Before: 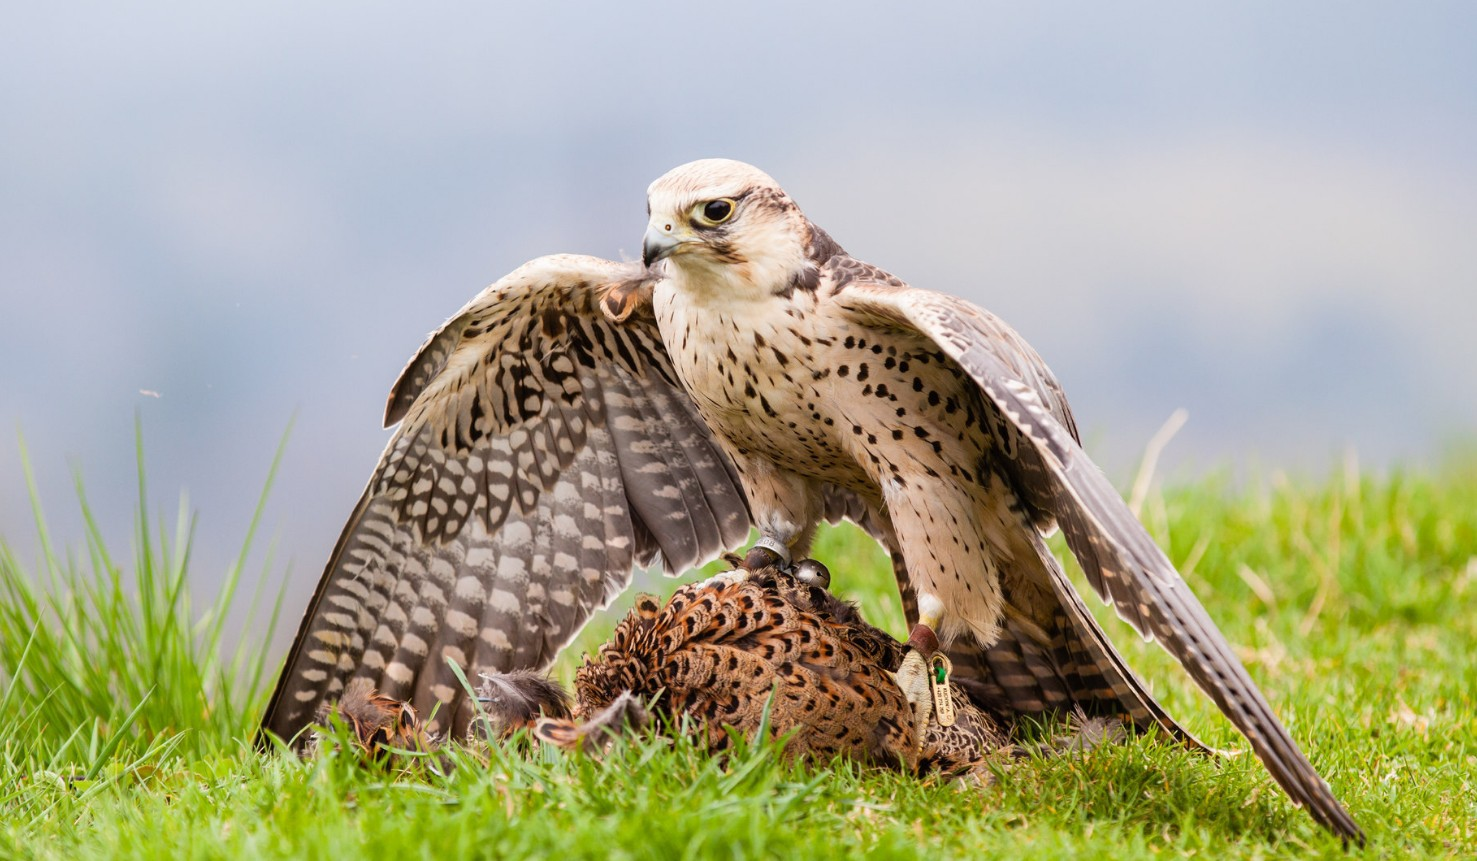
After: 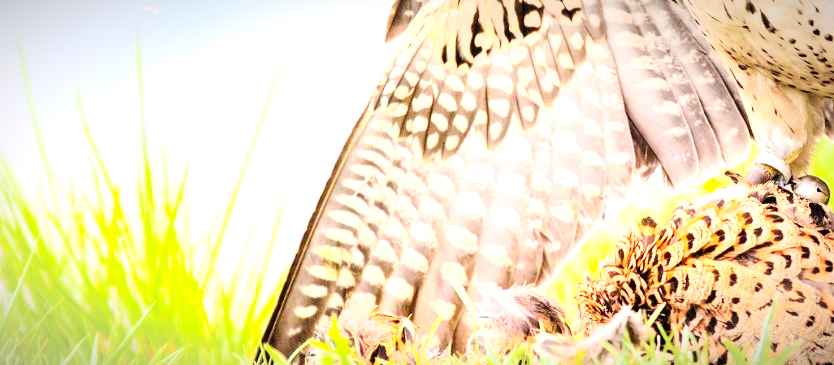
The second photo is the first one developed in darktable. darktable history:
contrast brightness saturation: contrast 0.24, brightness 0.269, saturation 0.394
levels: mode automatic, levels [0.116, 0.574, 1]
crop: top 44.651%, right 43.472%, bottom 12.869%
exposure: black level correction 0, exposure 1.031 EV, compensate highlight preservation false
tone equalizer: -8 EV -1.09 EV, -7 EV -1.03 EV, -6 EV -0.837 EV, -5 EV -0.576 EV, -3 EV 0.606 EV, -2 EV 0.861 EV, -1 EV 0.995 EV, +0 EV 1.05 EV
vignetting: fall-off radius 59.99%, automatic ratio true, unbound false
tone curve: curves: ch0 [(0, 0) (0.051, 0.027) (0.096, 0.071) (0.219, 0.248) (0.428, 0.52) (0.596, 0.713) (0.727, 0.823) (0.859, 0.924) (1, 1)]; ch1 [(0, 0) (0.1, 0.038) (0.318, 0.221) (0.413, 0.325) (0.443, 0.412) (0.483, 0.474) (0.503, 0.501) (0.516, 0.515) (0.548, 0.575) (0.561, 0.596) (0.594, 0.647) (0.666, 0.701) (1, 1)]; ch2 [(0, 0) (0.453, 0.435) (0.479, 0.476) (0.504, 0.5) (0.52, 0.526) (0.557, 0.585) (0.583, 0.608) (0.824, 0.815) (1, 1)], preserve colors none
